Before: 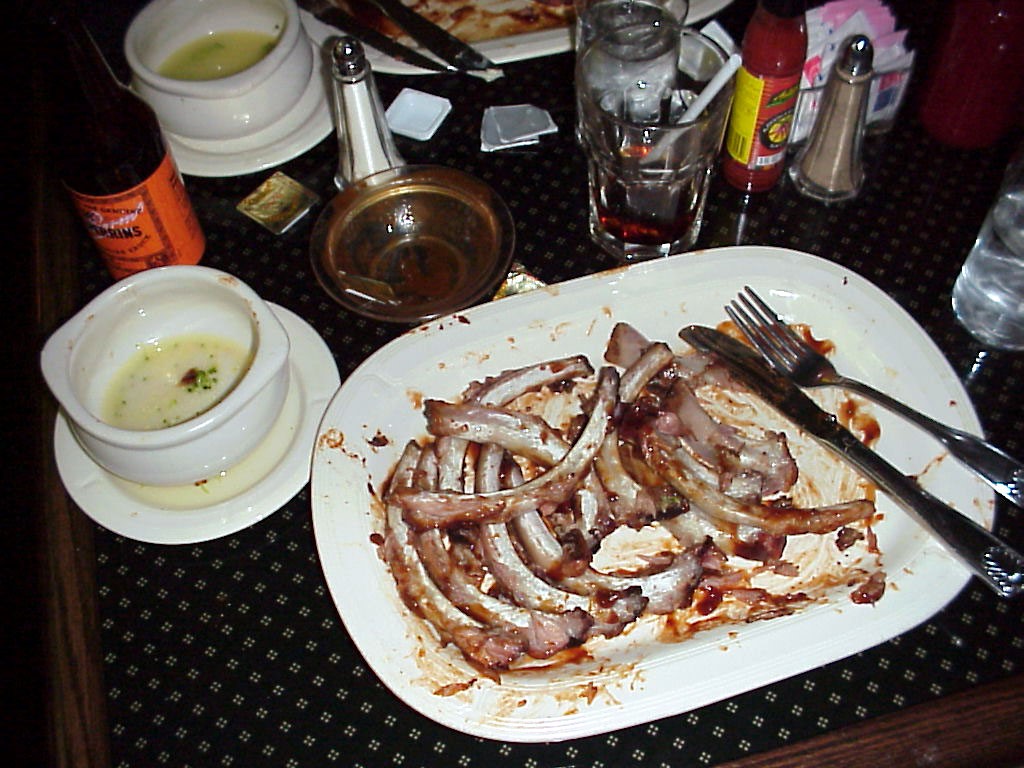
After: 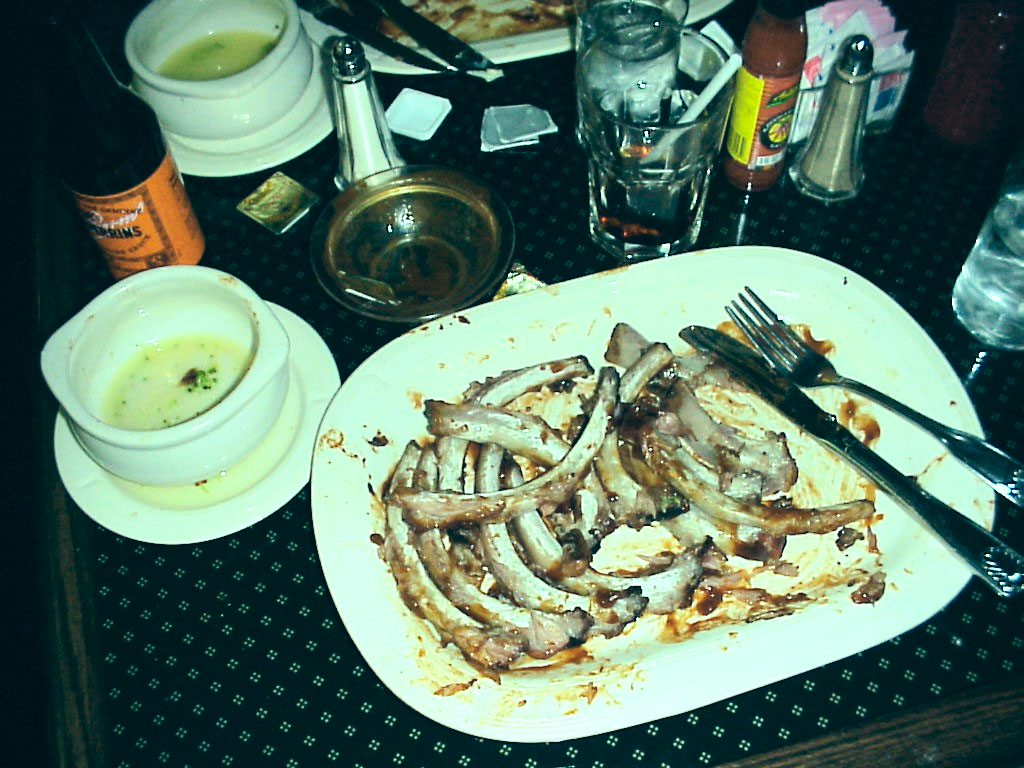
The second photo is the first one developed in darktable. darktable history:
tone equalizer: -8 EV -0.417 EV, -7 EV -0.389 EV, -6 EV -0.333 EV, -5 EV -0.222 EV, -3 EV 0.222 EV, -2 EV 0.333 EV, -1 EV 0.389 EV, +0 EV 0.417 EV, edges refinement/feathering 500, mask exposure compensation -1.57 EV, preserve details no
contrast brightness saturation: contrast 0.14, brightness 0.21
color correction: highlights a* -20.08, highlights b* 9.8, shadows a* -20.4, shadows b* -10.76
